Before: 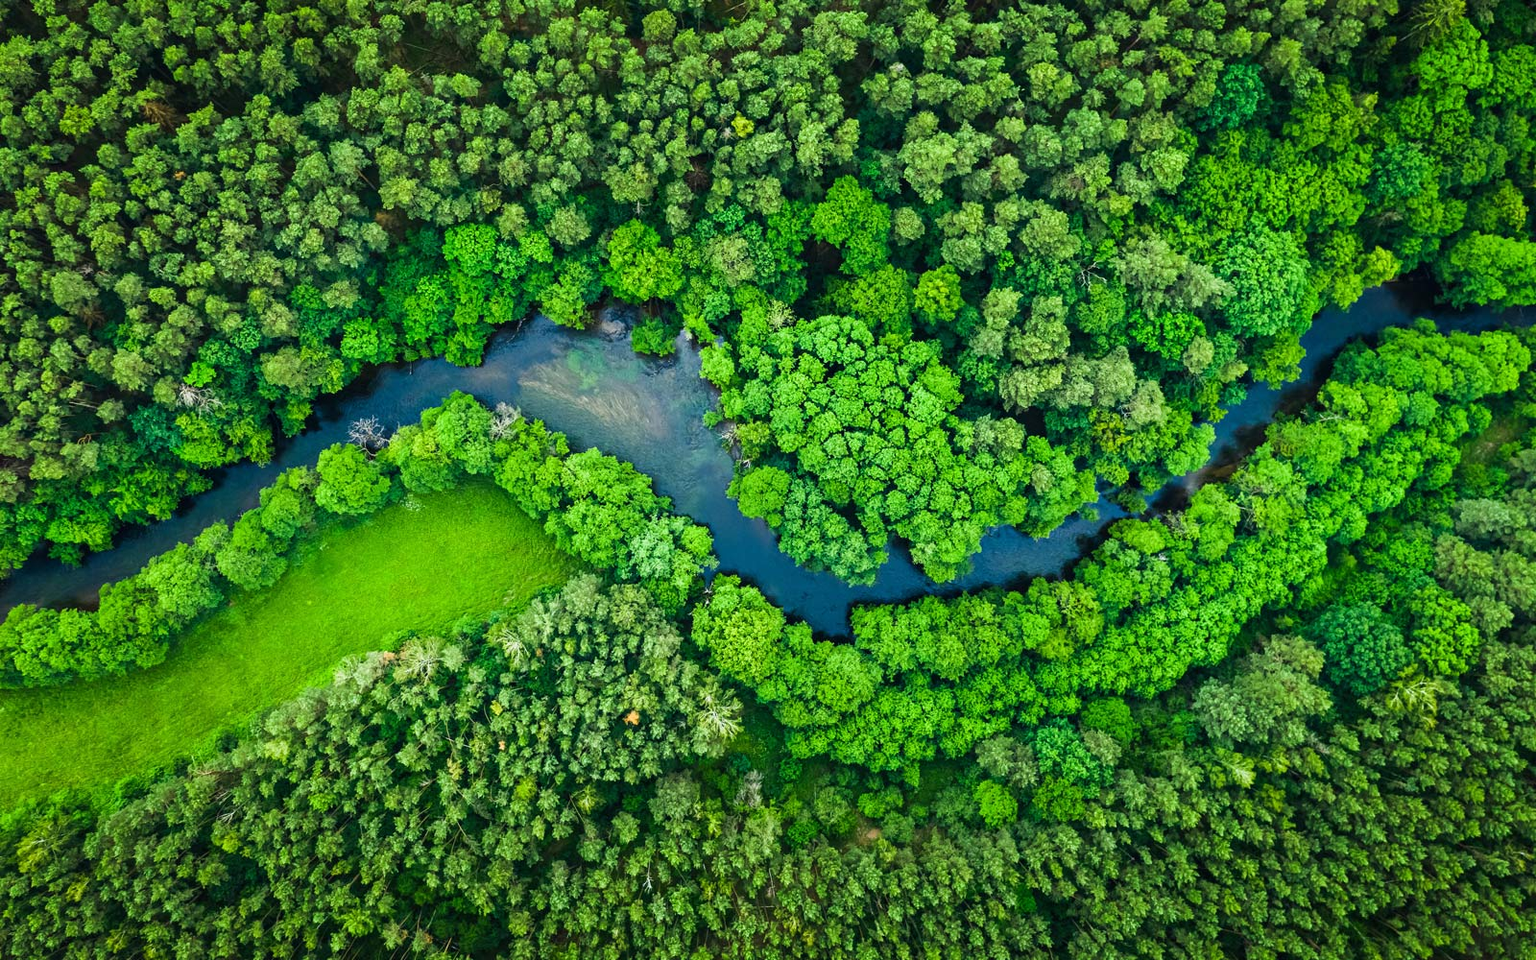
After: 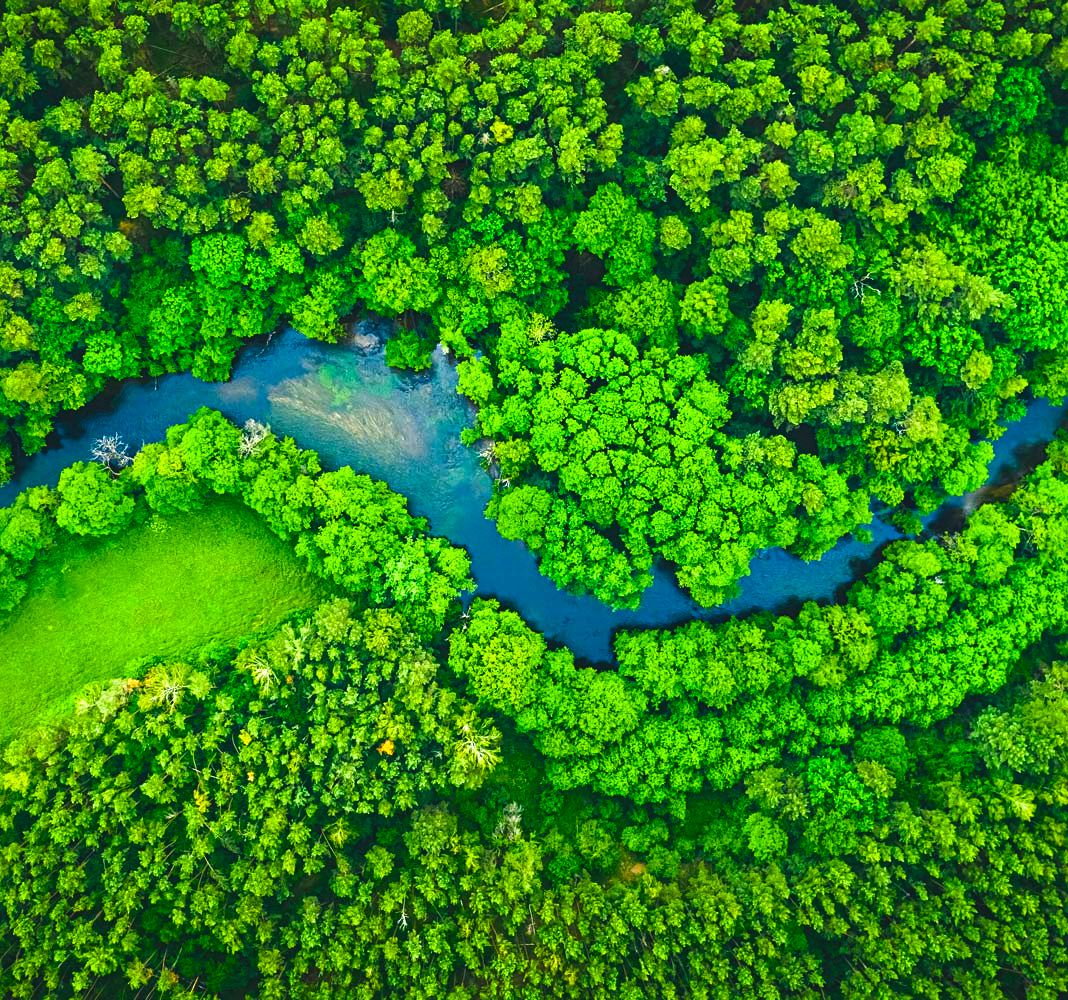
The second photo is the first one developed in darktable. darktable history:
crop: left 17.019%, right 16.191%
sharpen: amount 0.208
color balance rgb: shadows lift › chroma 2.032%, shadows lift › hue 185.65°, highlights gain › chroma 2.052%, highlights gain › hue 72.2°, global offset › luminance 0.752%, linear chroma grading › global chroma 15.398%, perceptual saturation grading › global saturation 25.186%, perceptual brilliance grading › global brilliance 11.483%, global vibrance 20%
